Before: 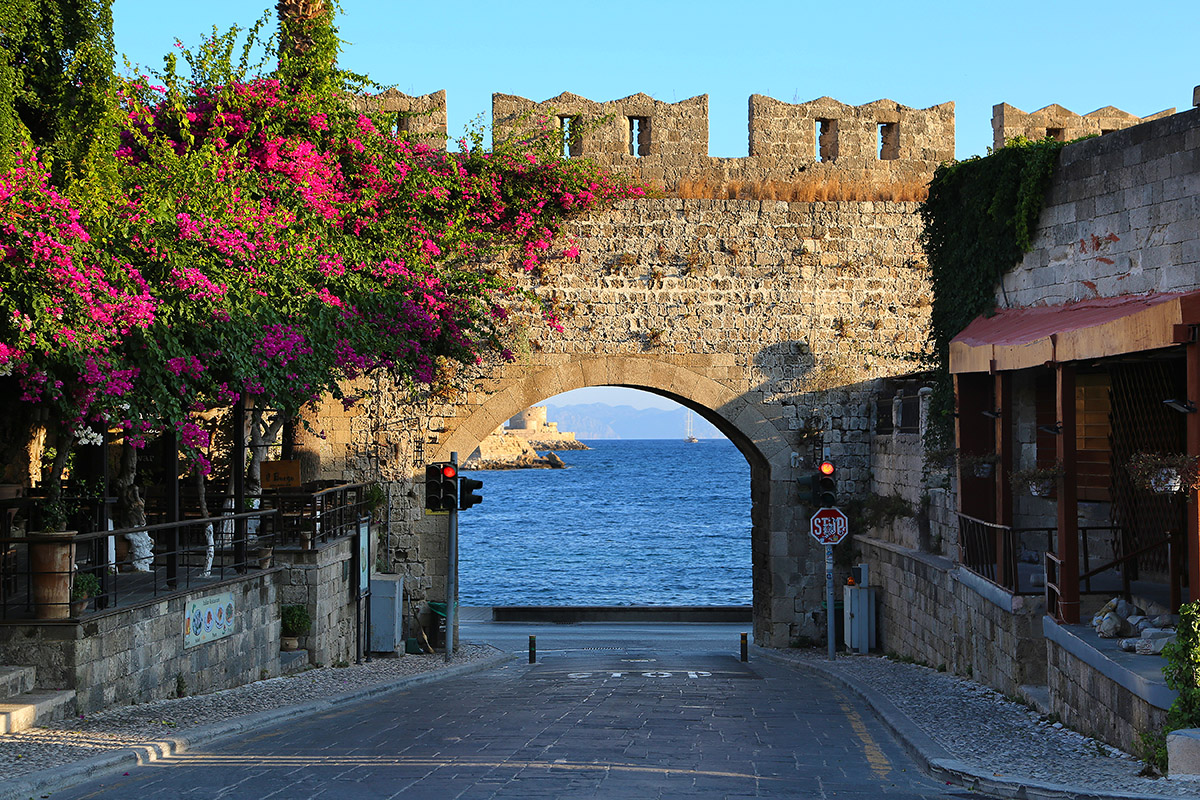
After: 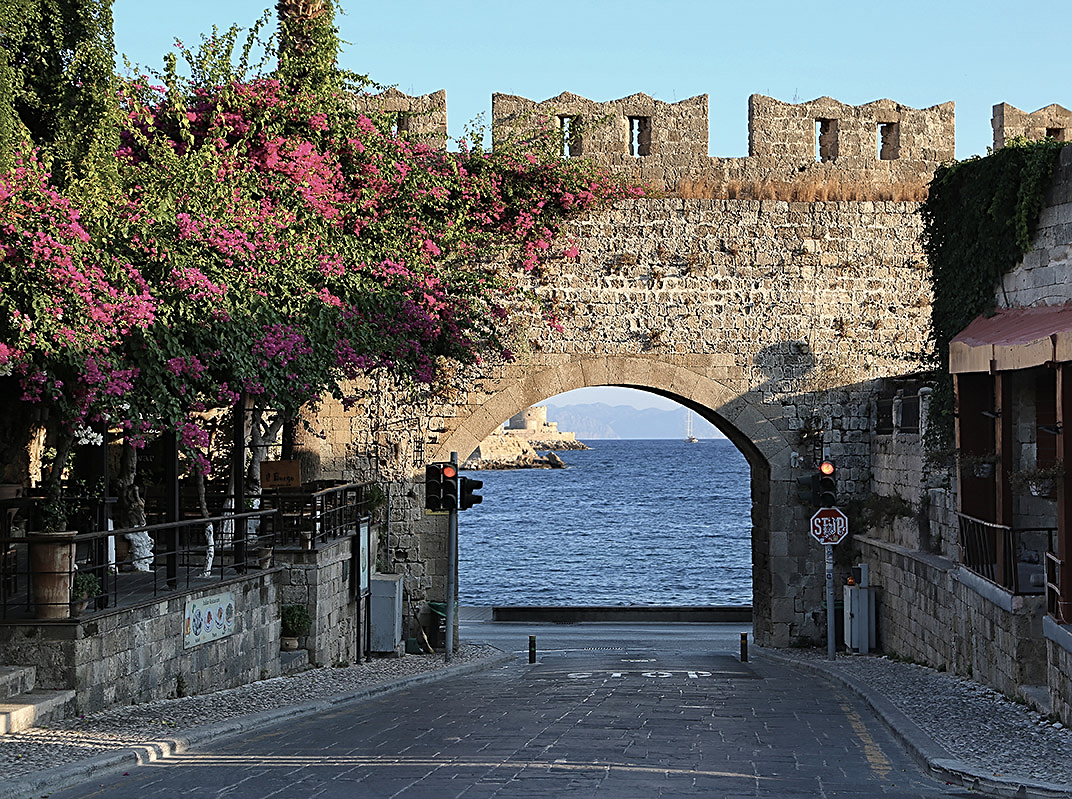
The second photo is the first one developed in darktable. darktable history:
sharpen: on, module defaults
crop: right 9.498%, bottom 0.043%
shadows and highlights: shadows 25.33, highlights -23.48, highlights color adjustment 89.38%
contrast brightness saturation: contrast 0.098, saturation -0.352
